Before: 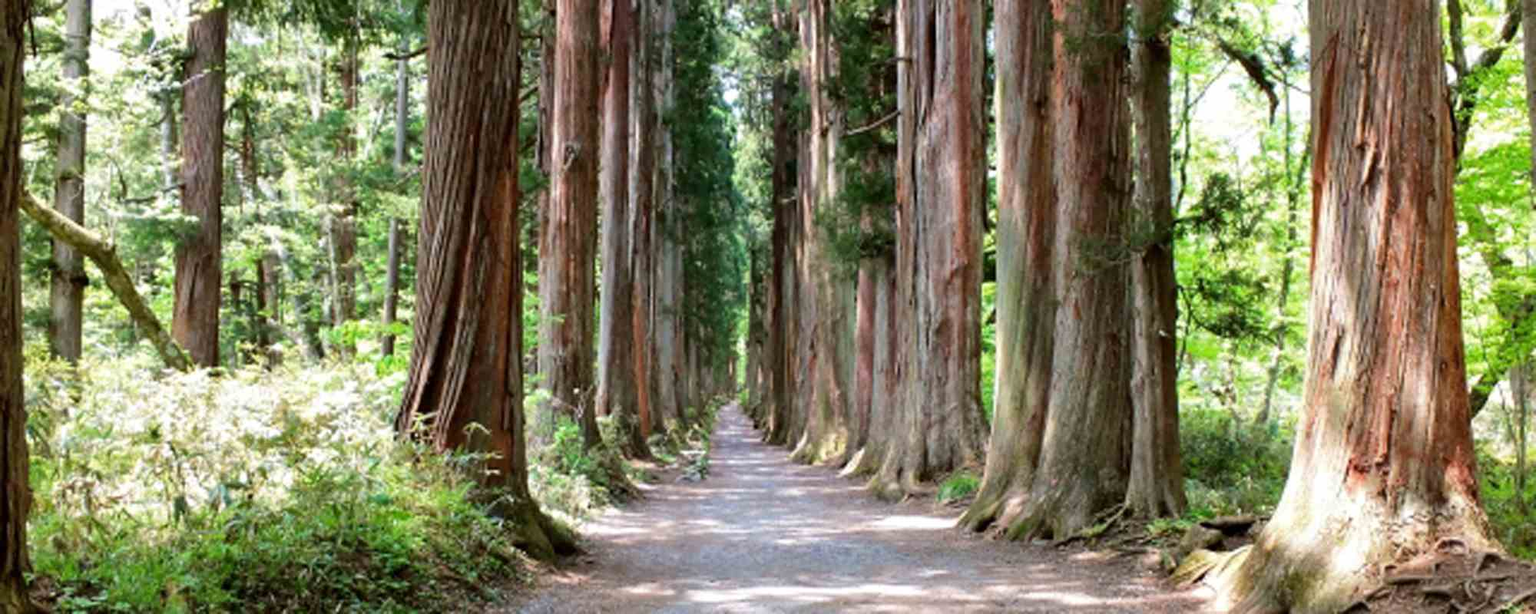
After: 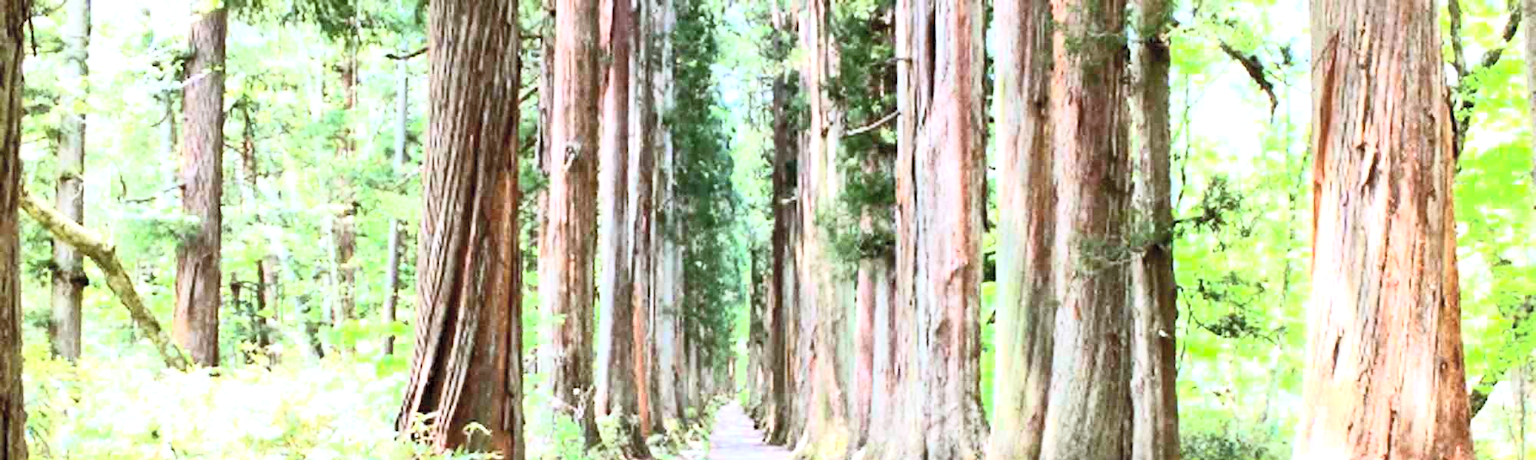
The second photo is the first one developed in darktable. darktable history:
contrast brightness saturation: contrast 0.39, brightness 0.53
white balance: red 0.954, blue 1.079
crop: bottom 24.967%
exposure: black level correction 0.001, exposure 1.05 EV, compensate exposure bias true, compensate highlight preservation false
